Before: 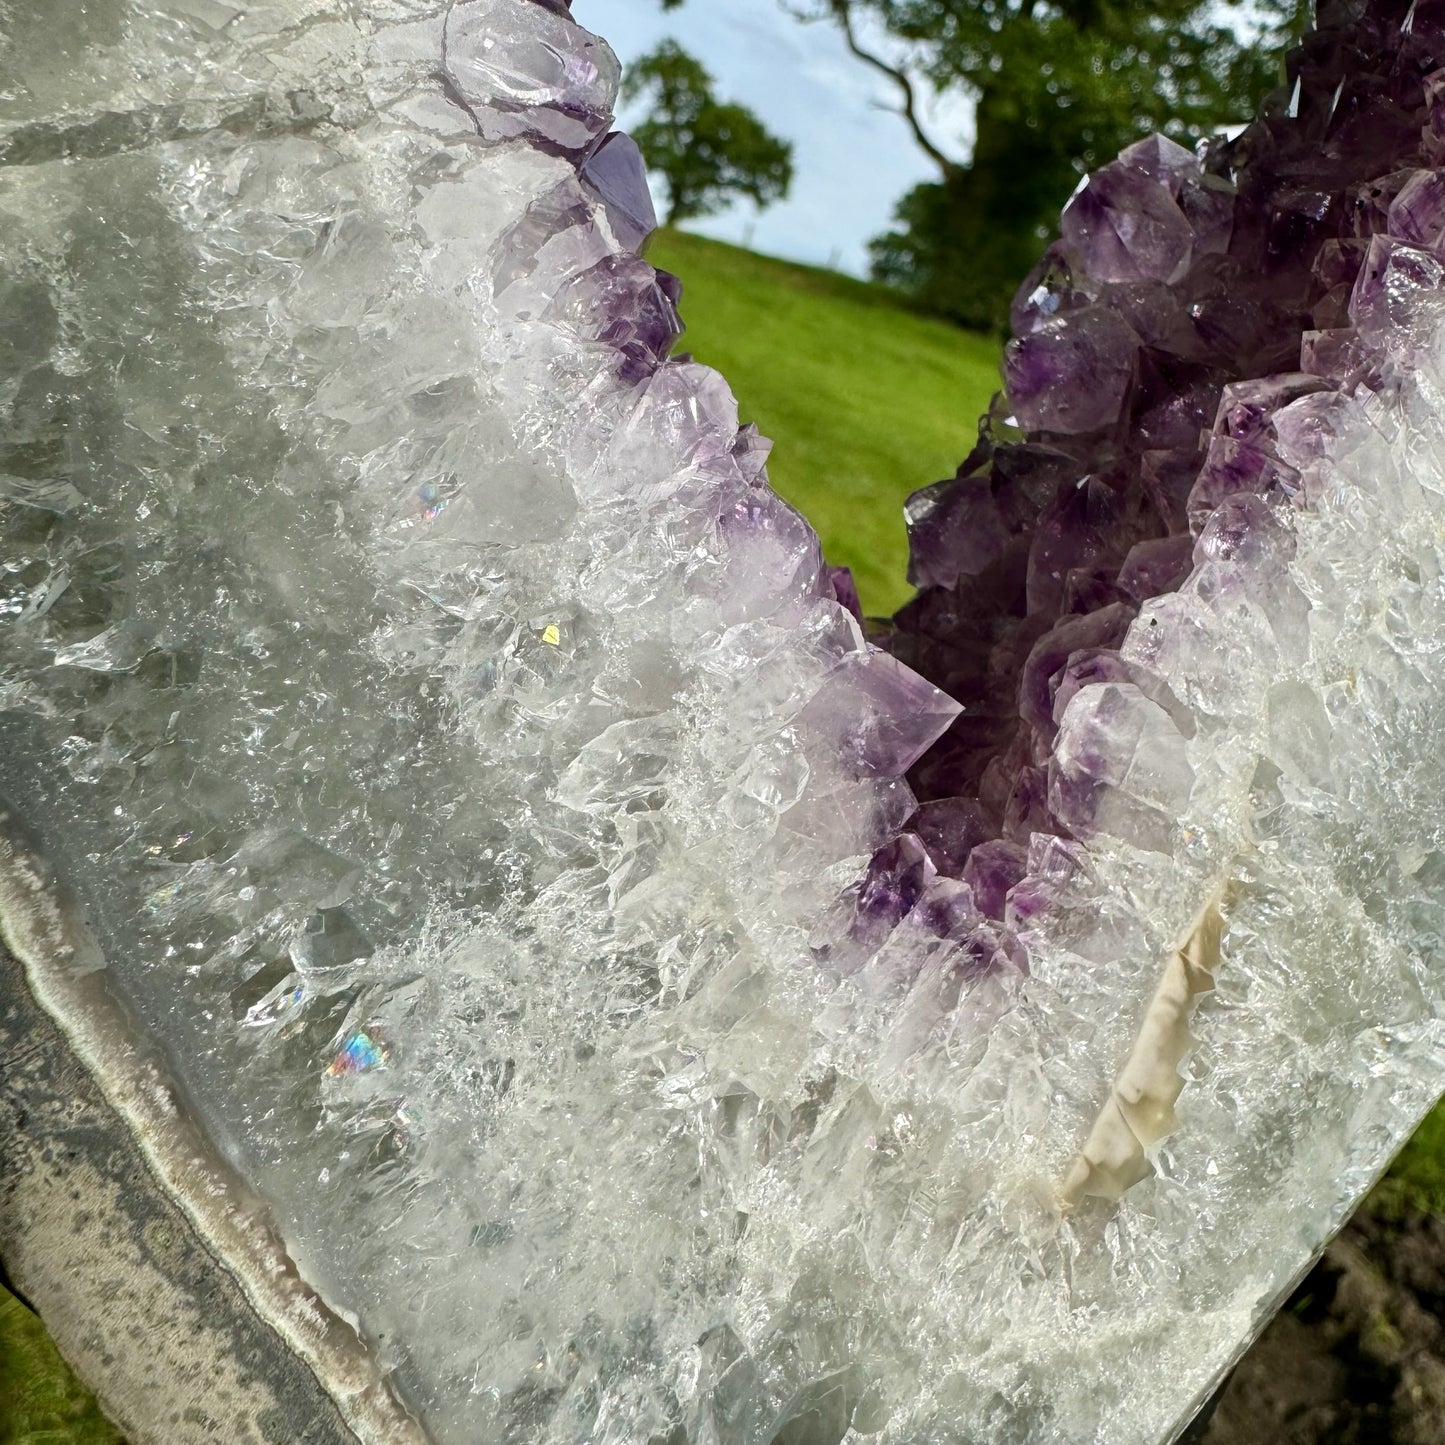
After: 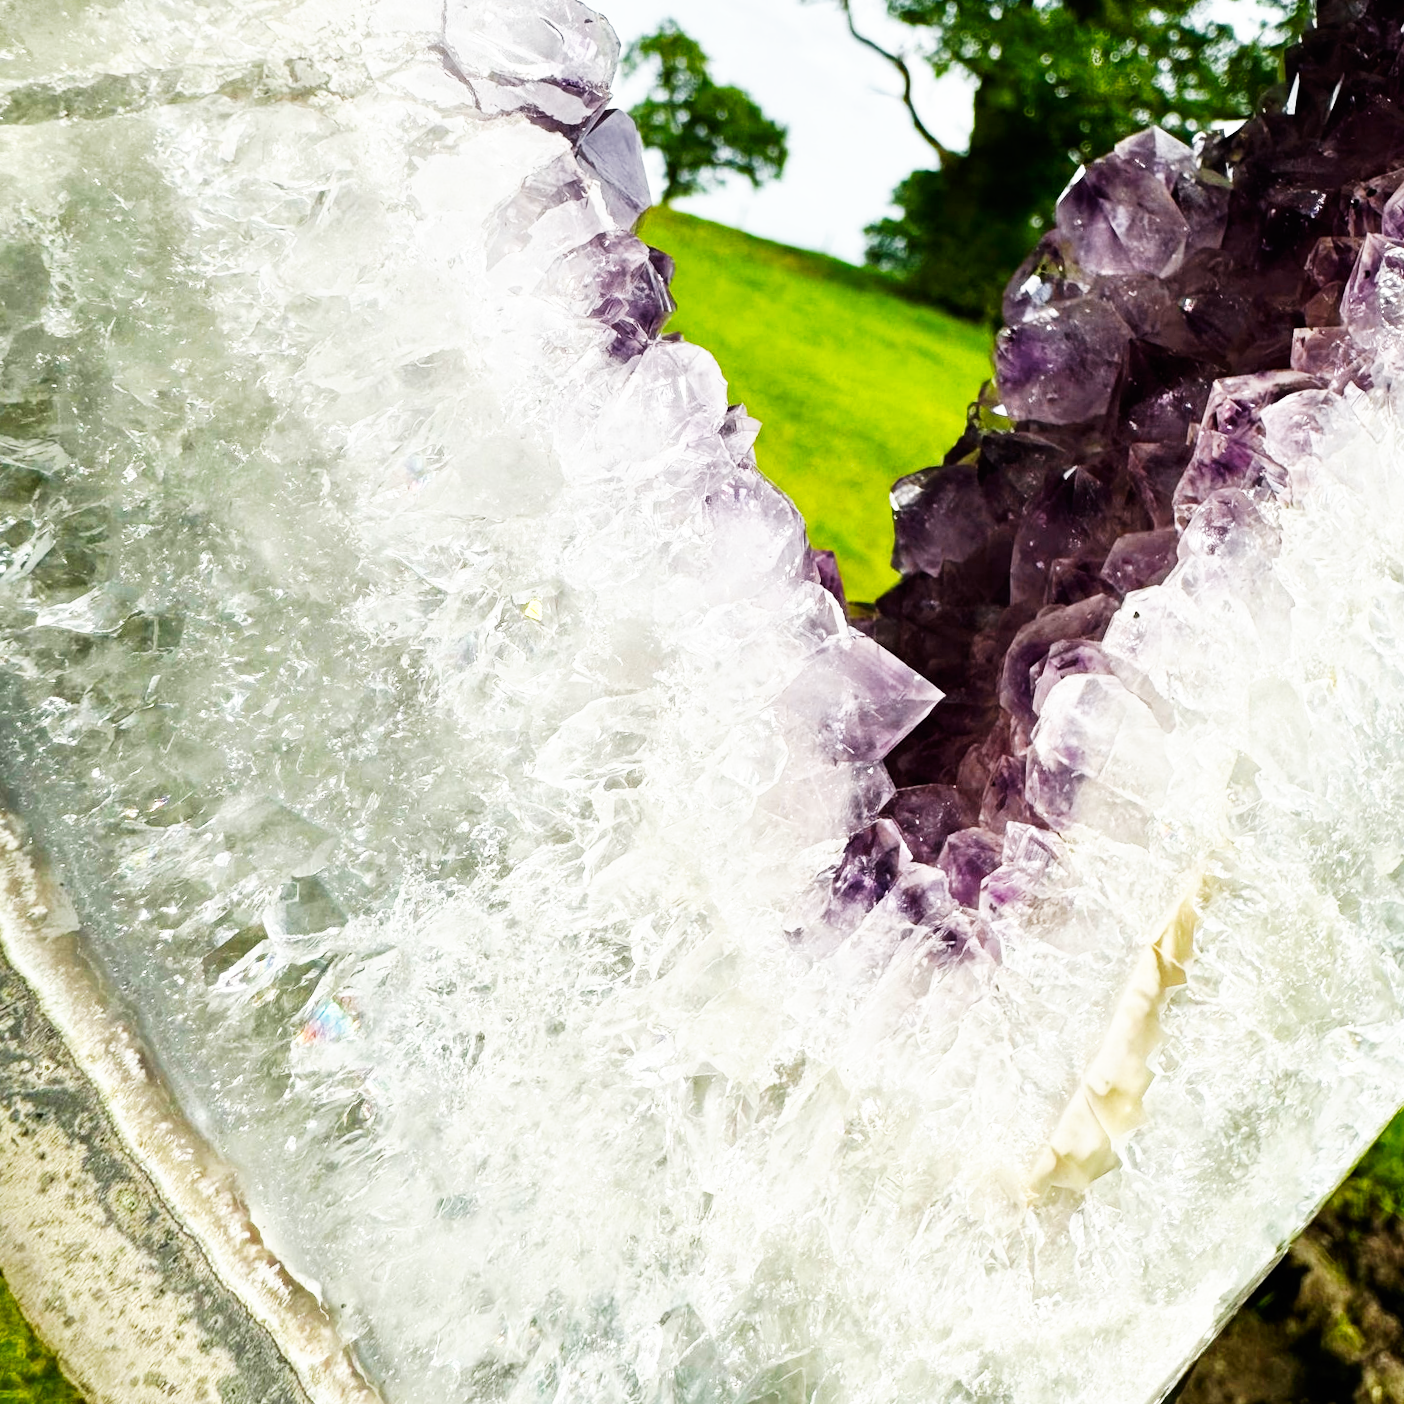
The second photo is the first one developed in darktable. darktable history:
color zones: curves: ch1 [(0.25, 0.61) (0.75, 0.248)]
crop and rotate: angle -1.69°
base curve: curves: ch0 [(0, 0) (0.007, 0.004) (0.027, 0.03) (0.046, 0.07) (0.207, 0.54) (0.442, 0.872) (0.673, 0.972) (1, 1)], preserve colors none
